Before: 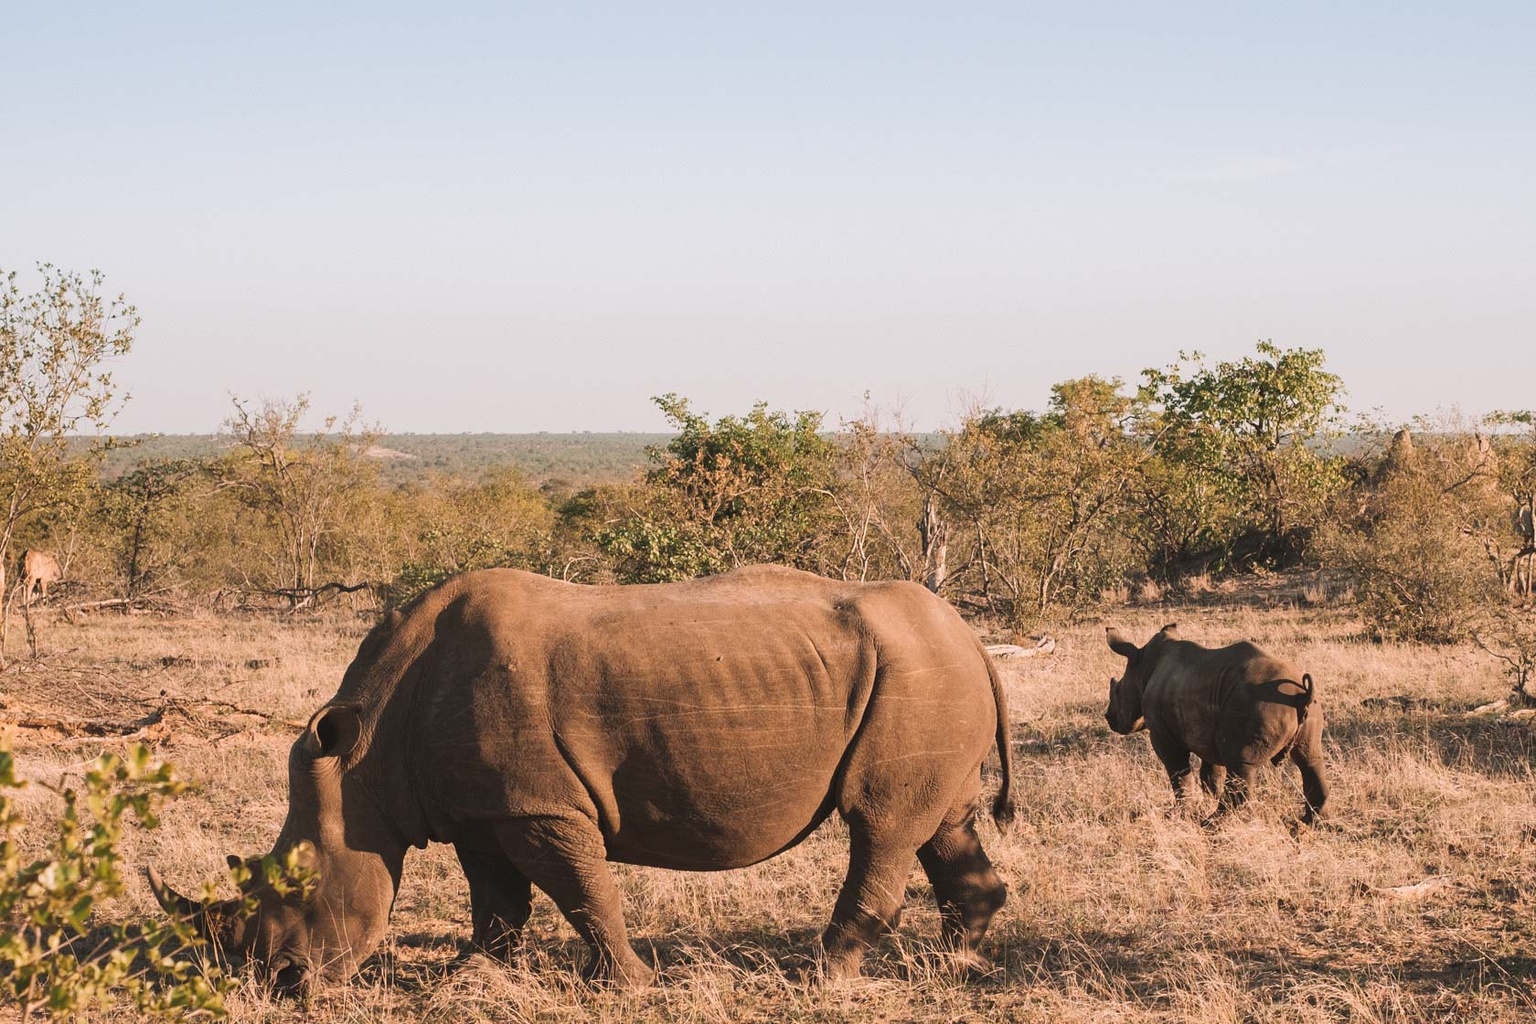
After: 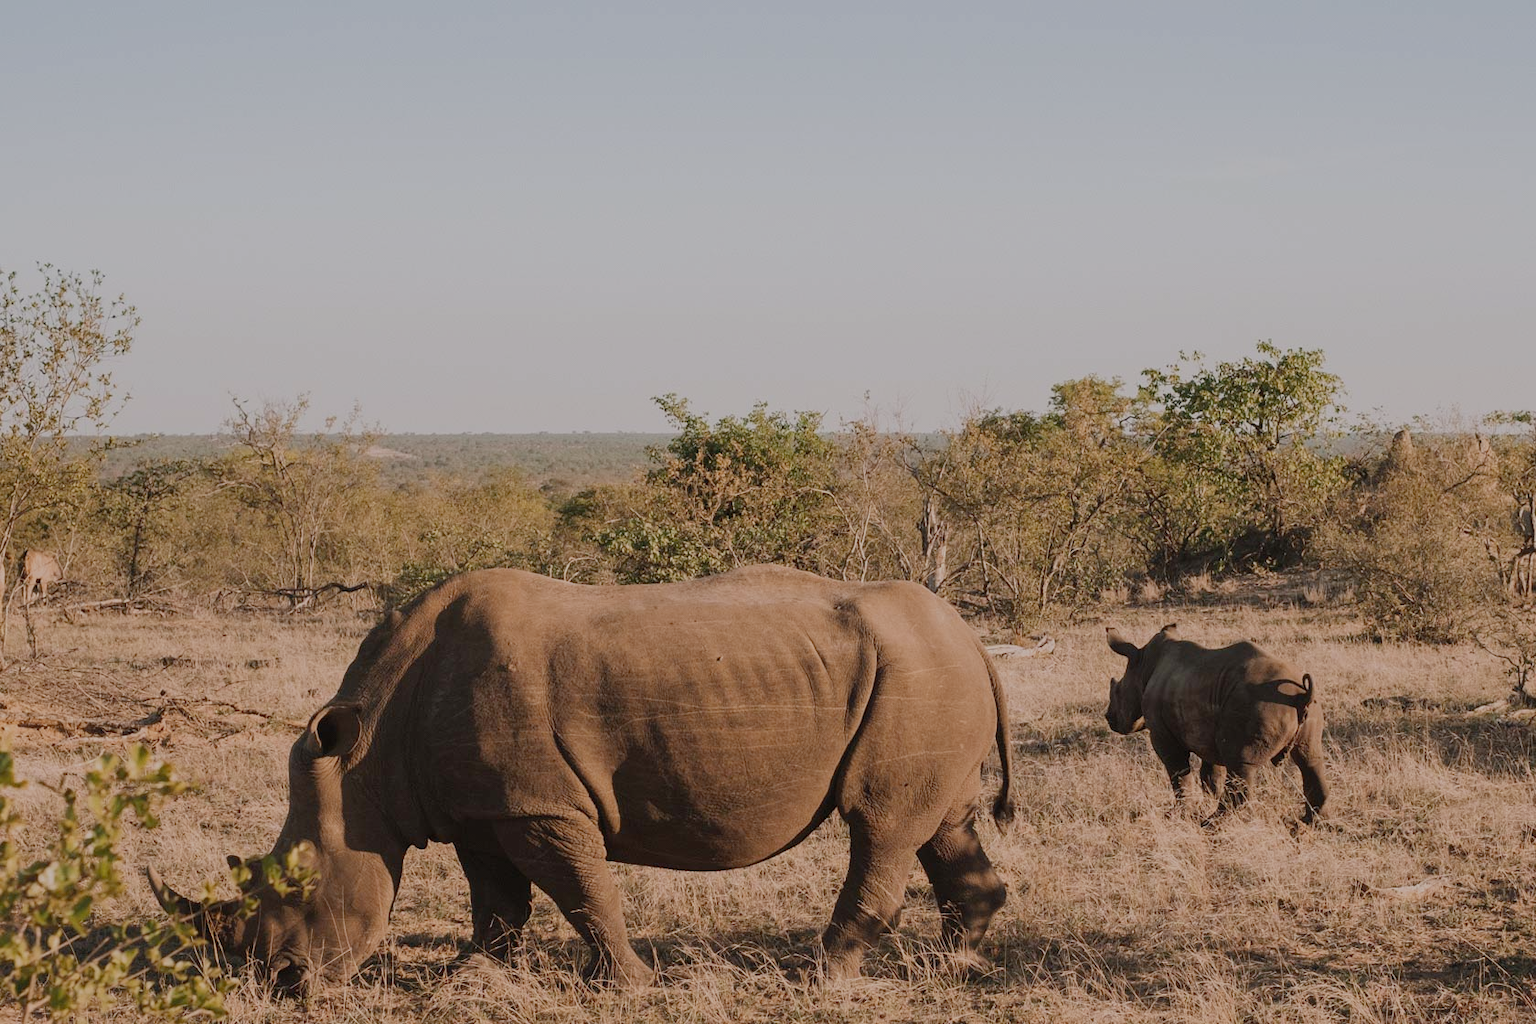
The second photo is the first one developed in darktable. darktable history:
exposure: exposure -0.433 EV, compensate highlight preservation false
filmic rgb: black relative exposure -12.98 EV, white relative exposure 4.02 EV, target white luminance 85.034%, hardness 6.29, latitude 42.76%, contrast 0.857, shadows ↔ highlights balance 9.06%, add noise in highlights 0.001, preserve chrominance no, color science v3 (2019), use custom middle-gray values true, contrast in highlights soft
